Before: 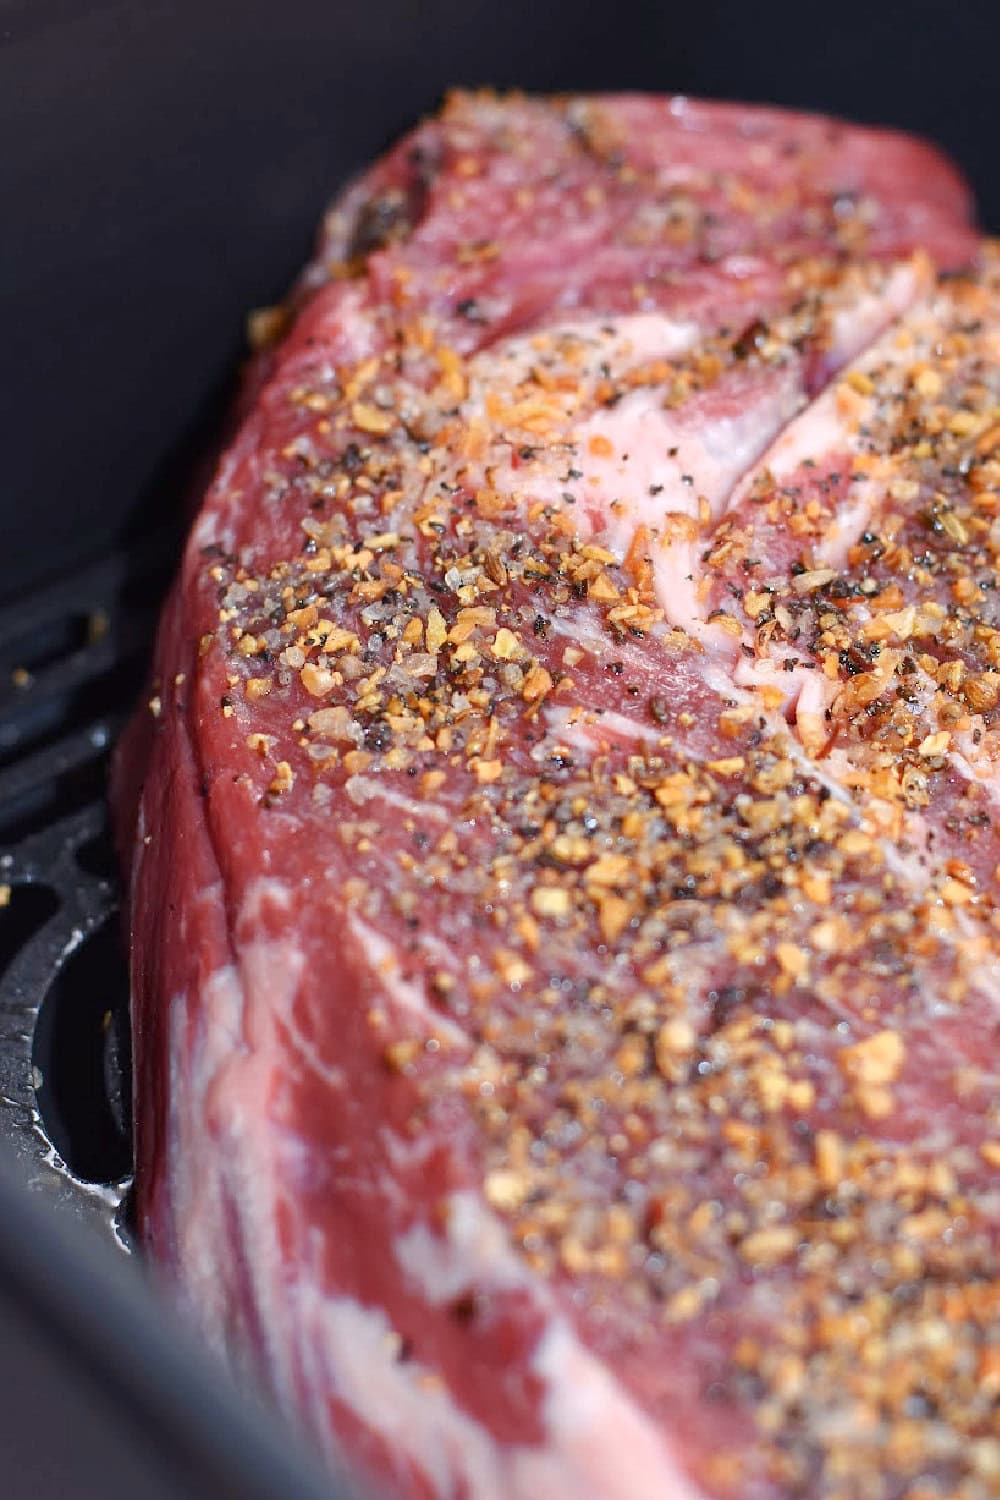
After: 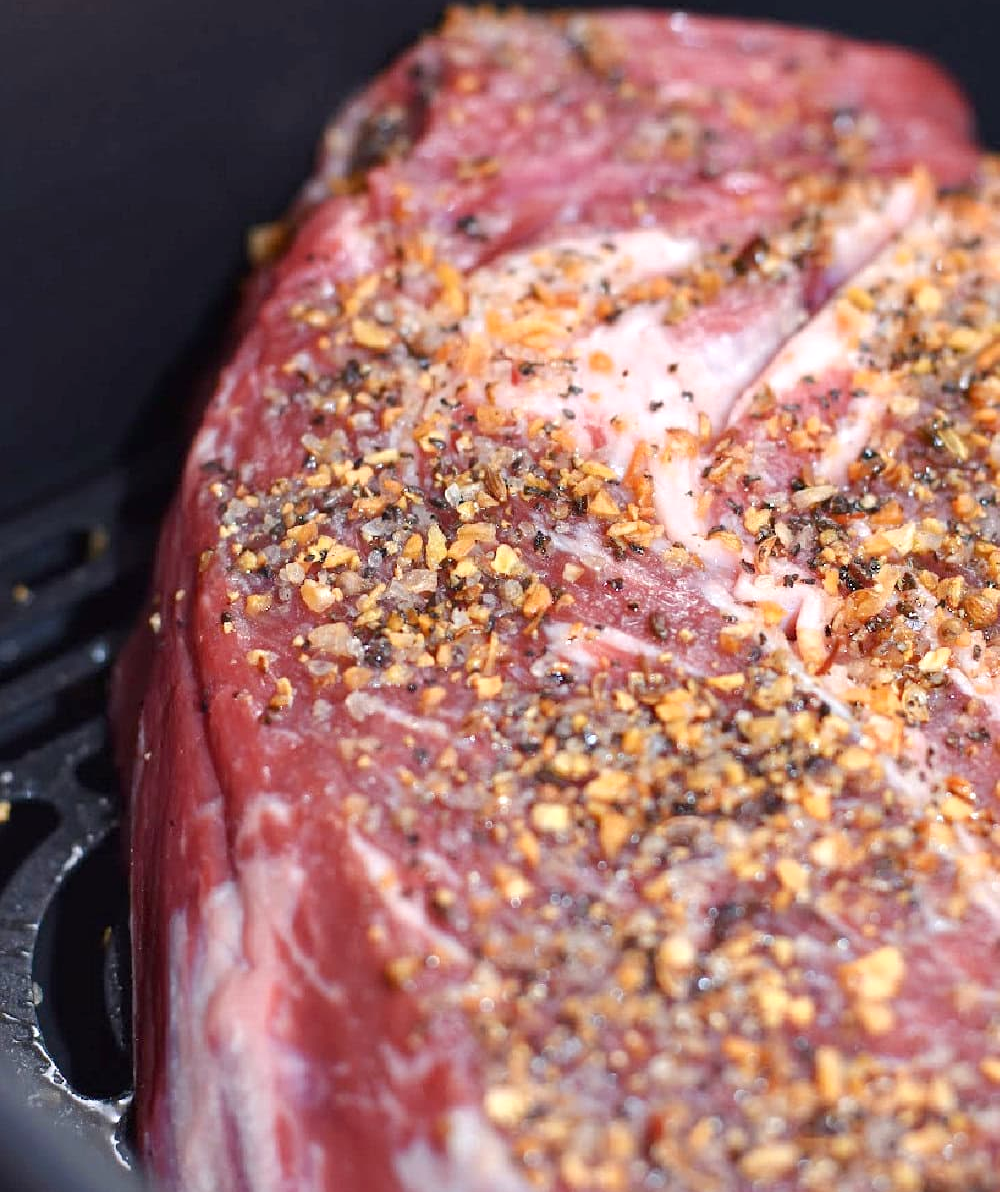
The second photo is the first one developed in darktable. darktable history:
exposure: exposure 0.204 EV, compensate highlight preservation false
crop and rotate: top 5.664%, bottom 14.824%
tone equalizer: on, module defaults
